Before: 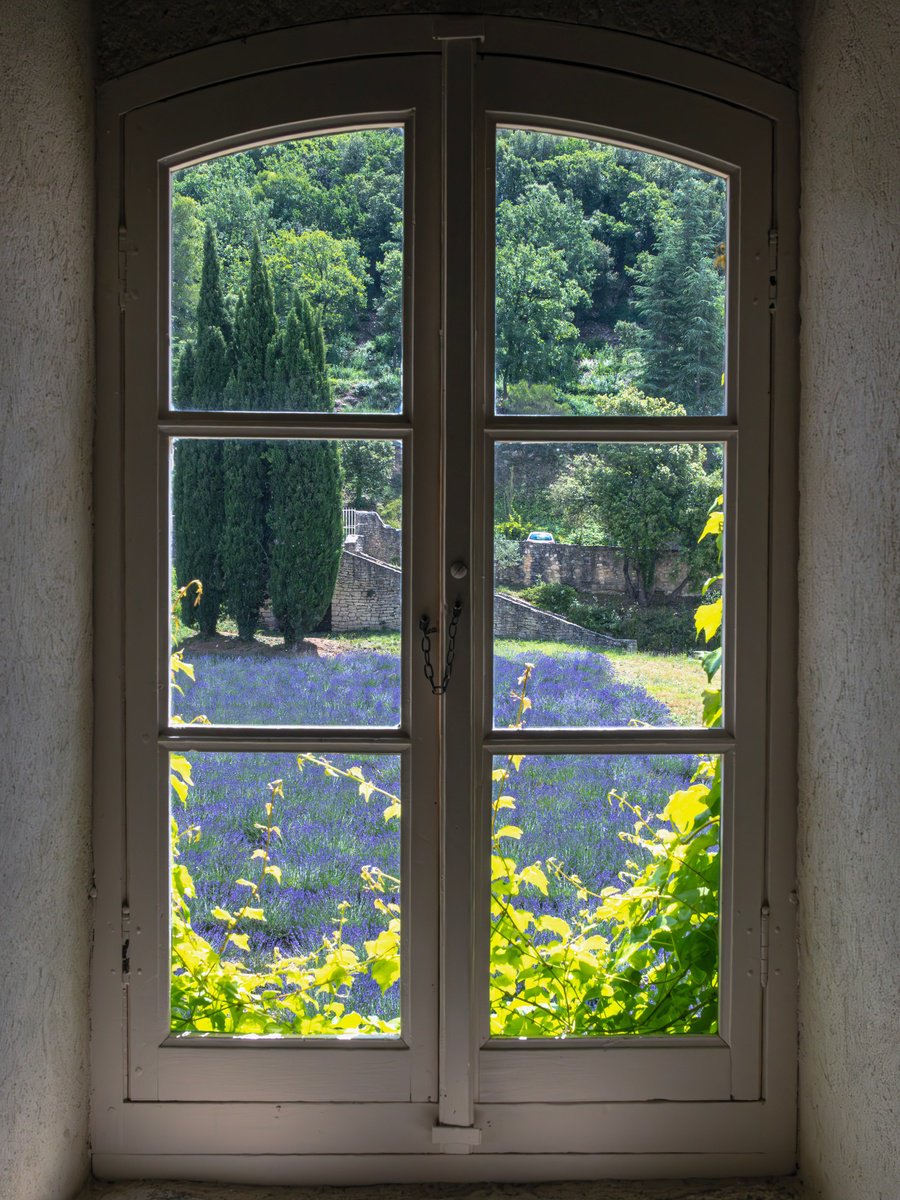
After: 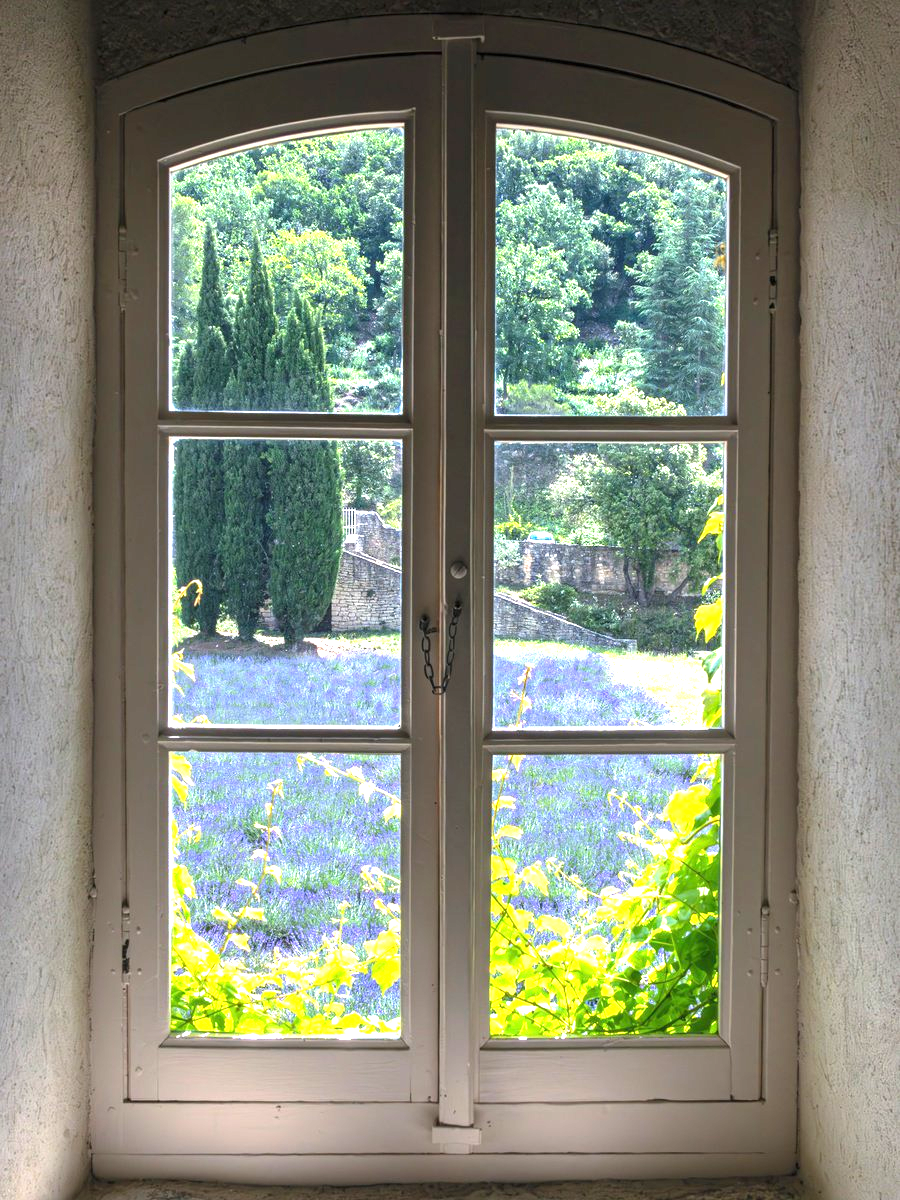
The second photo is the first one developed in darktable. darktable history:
exposure: black level correction 0, exposure 1.454 EV, compensate exposure bias true, compensate highlight preservation false
